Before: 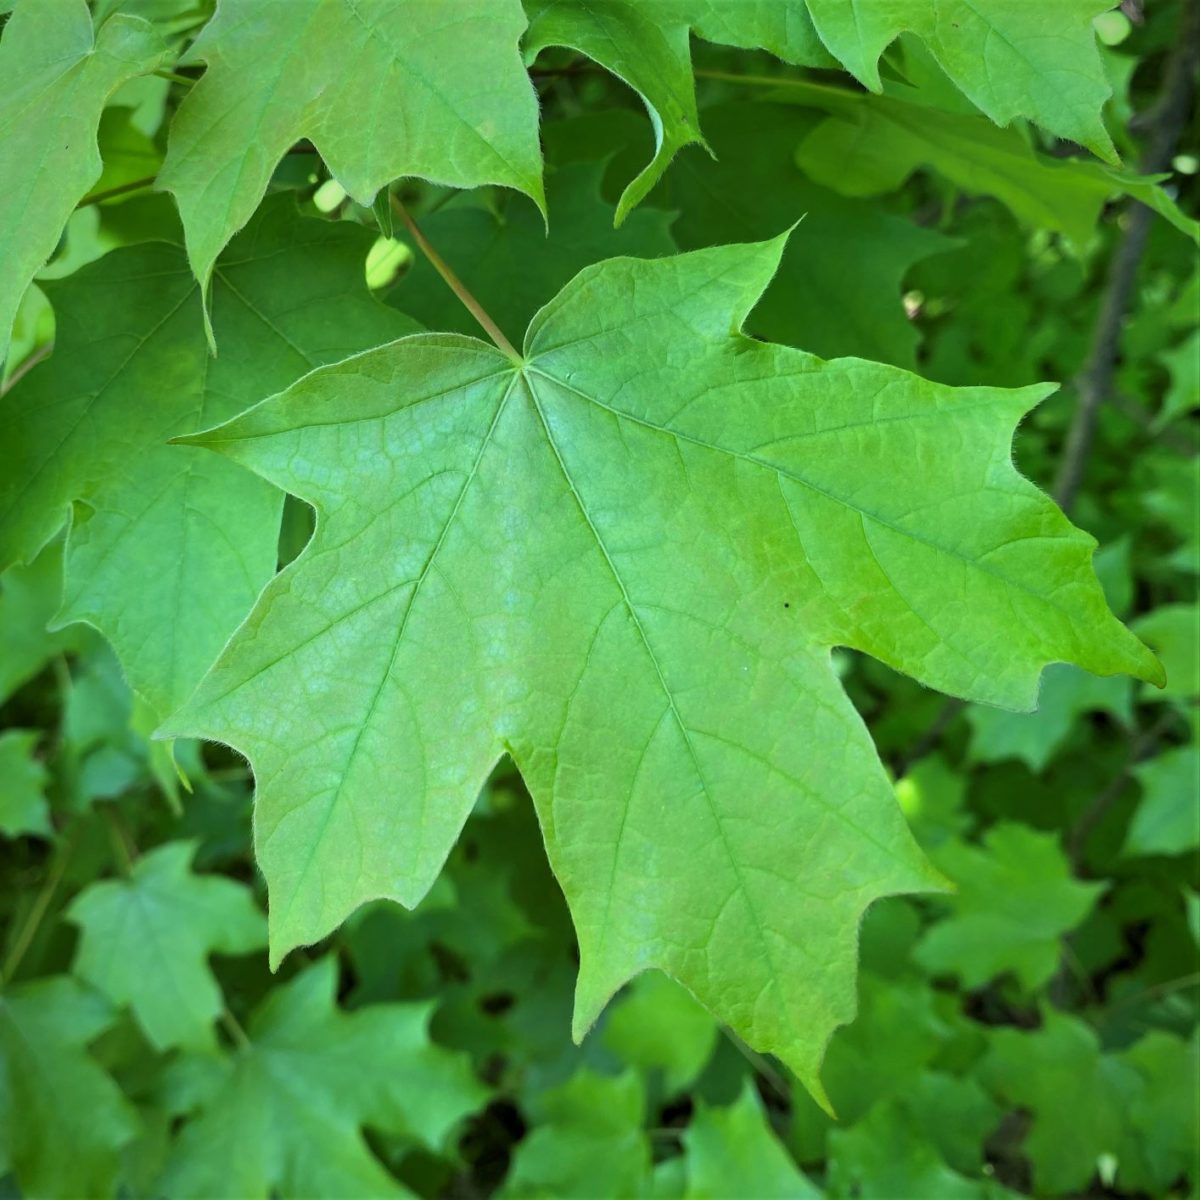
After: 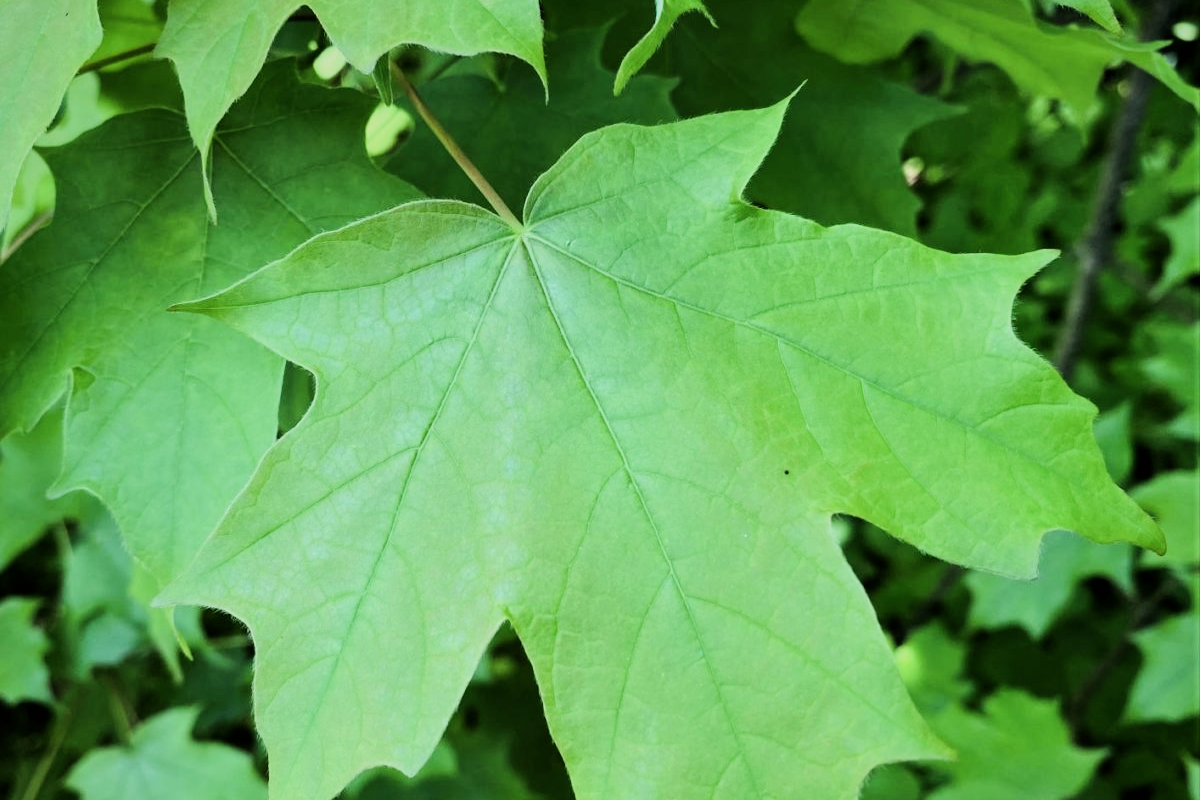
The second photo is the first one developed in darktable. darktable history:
crop: top 11.166%, bottom 22.168%
tone equalizer: -8 EV -1.08 EV, -7 EV -1.01 EV, -6 EV -0.867 EV, -5 EV -0.578 EV, -3 EV 0.578 EV, -2 EV 0.867 EV, -1 EV 1.01 EV, +0 EV 1.08 EV, edges refinement/feathering 500, mask exposure compensation -1.57 EV, preserve details no
color balance rgb: perceptual saturation grading › global saturation -3%
filmic rgb: black relative exposure -7.15 EV, white relative exposure 5.36 EV, hardness 3.02
